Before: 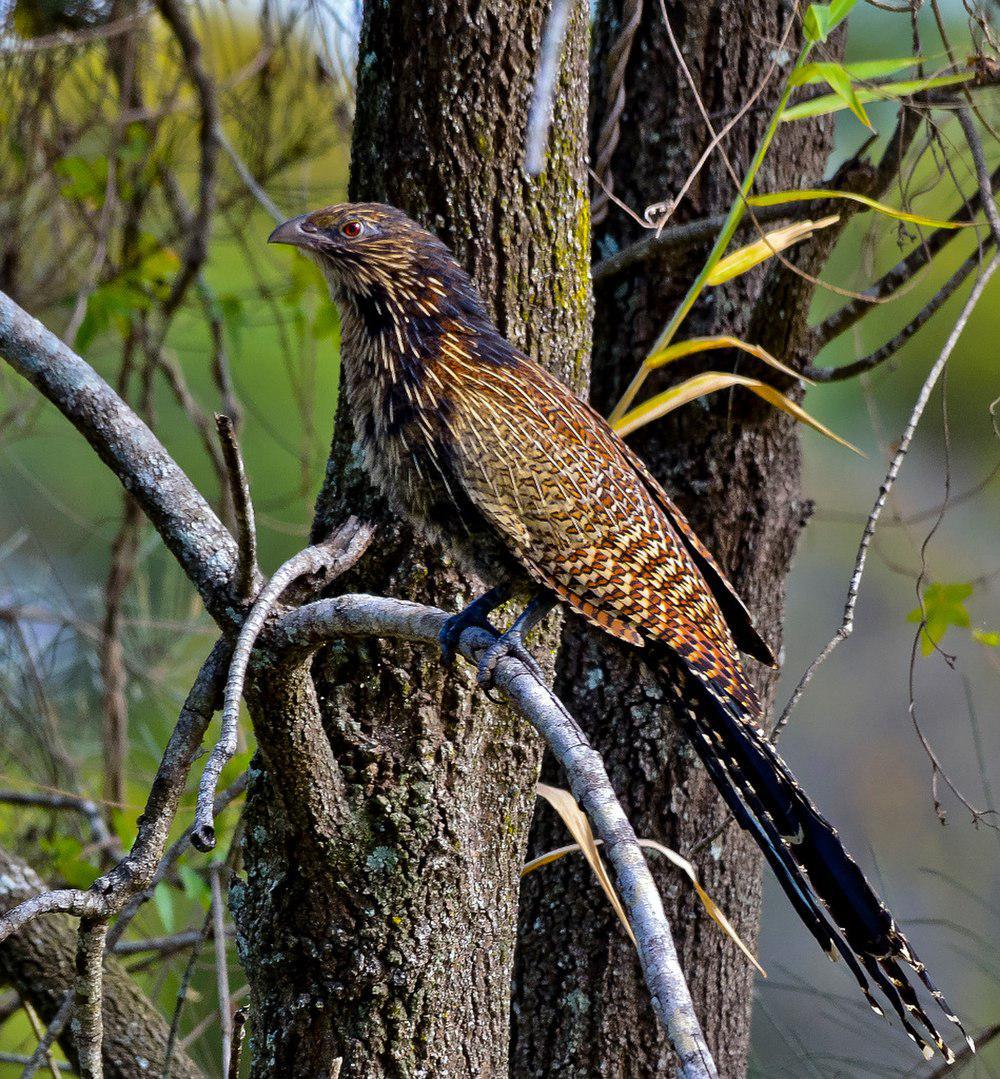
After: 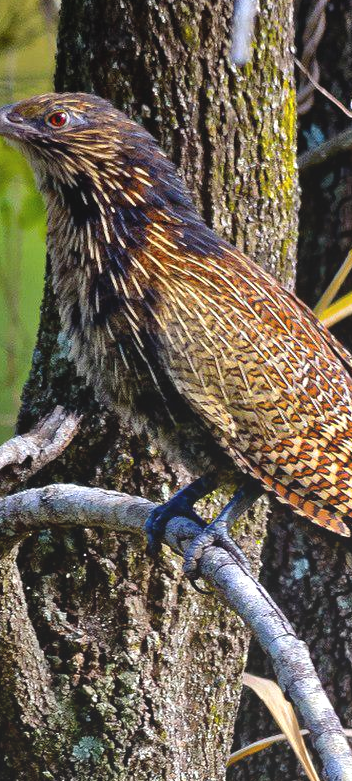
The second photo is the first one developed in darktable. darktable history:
exposure: exposure 0.2 EV, compensate highlight preservation false
bloom: size 38%, threshold 95%, strength 30%
crop and rotate: left 29.476%, top 10.214%, right 35.32%, bottom 17.333%
tone equalizer: on, module defaults
